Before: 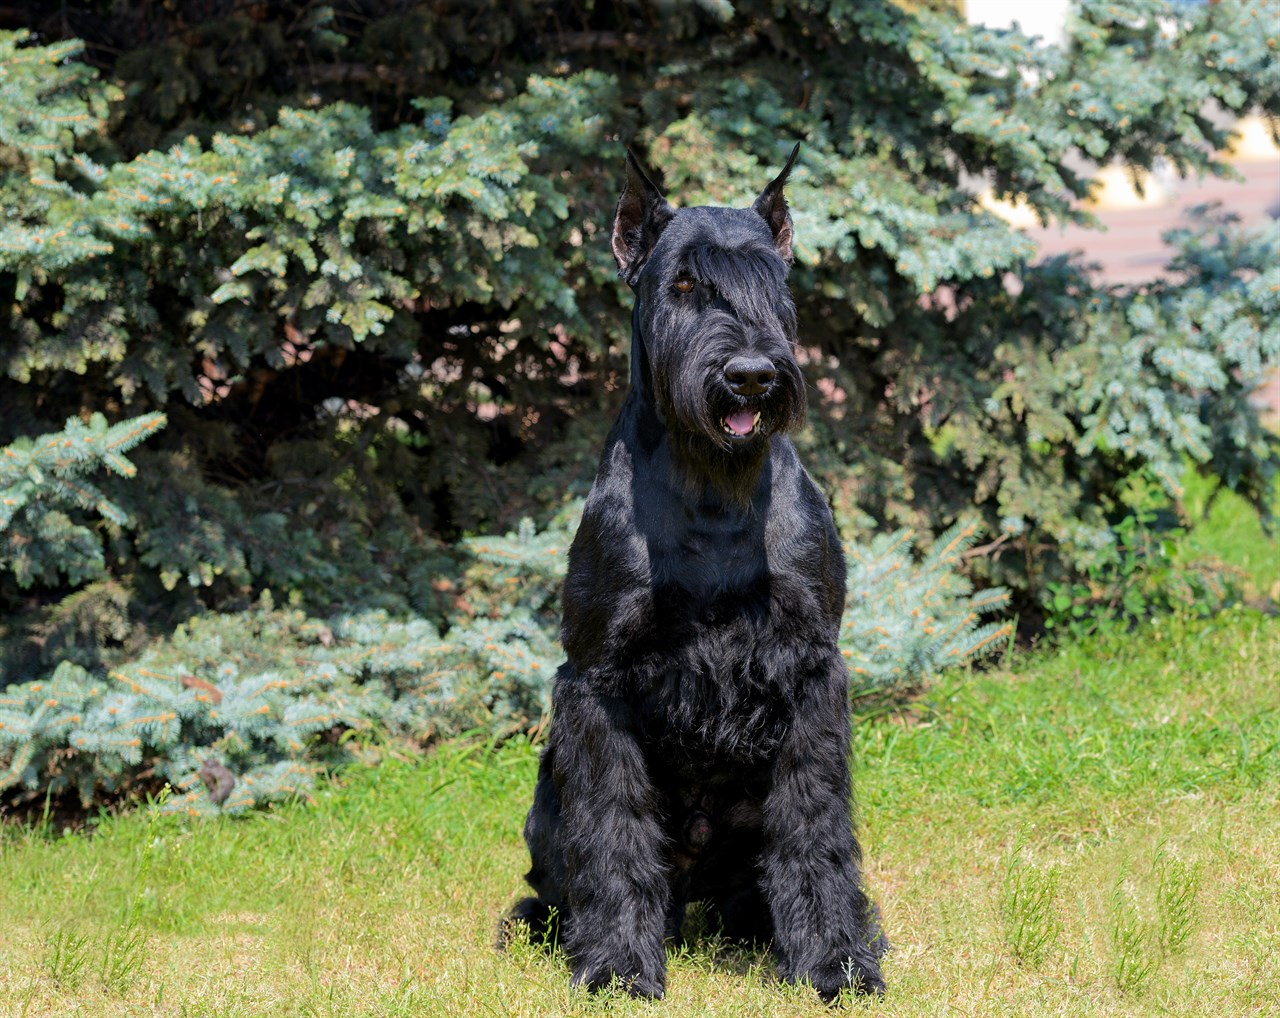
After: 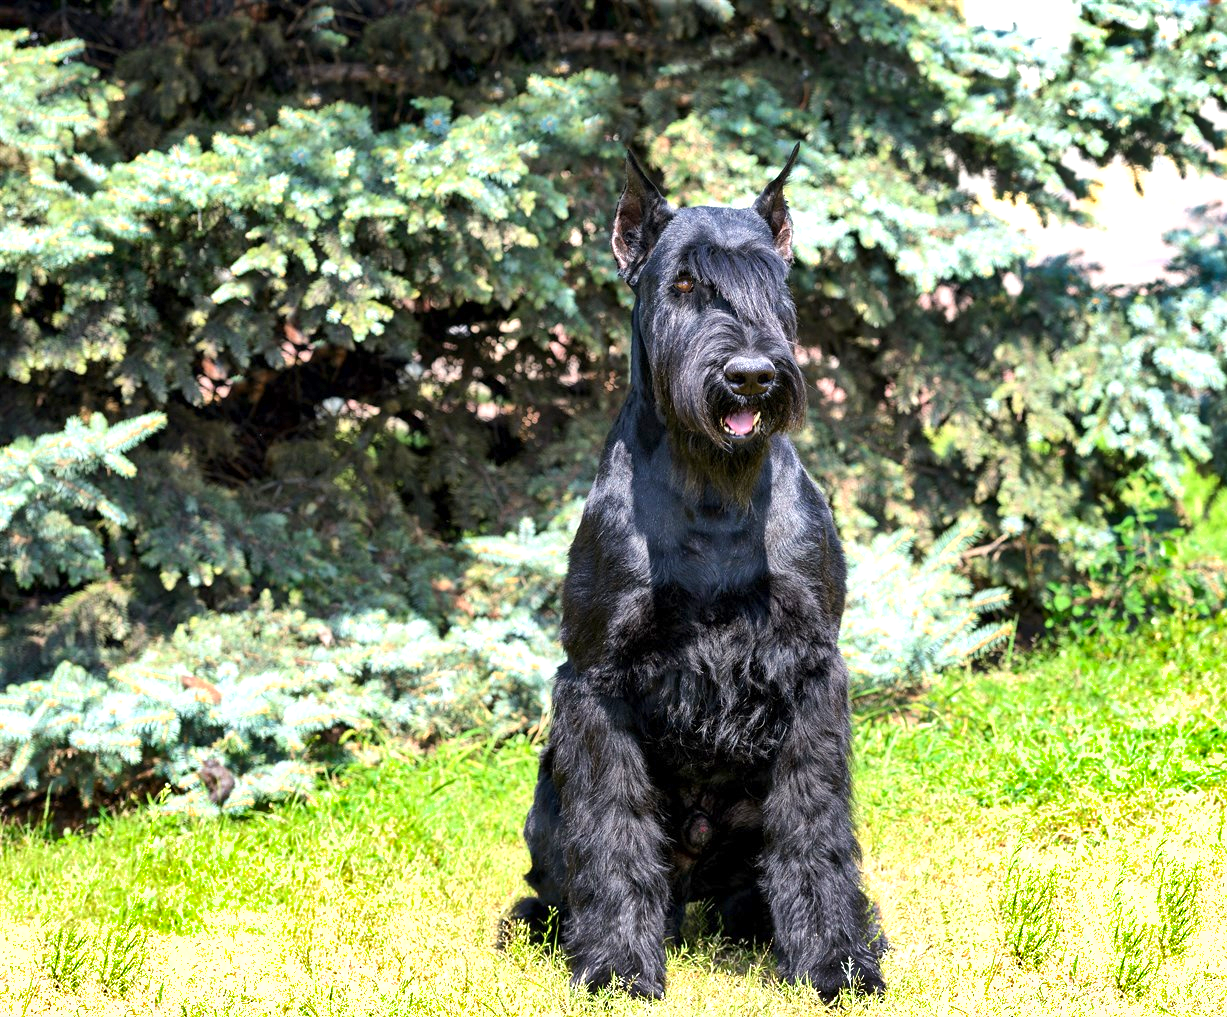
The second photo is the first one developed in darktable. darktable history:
crop: right 4.123%, bottom 0.023%
exposure: exposure 1.09 EV, compensate highlight preservation false
shadows and highlights: soften with gaussian
